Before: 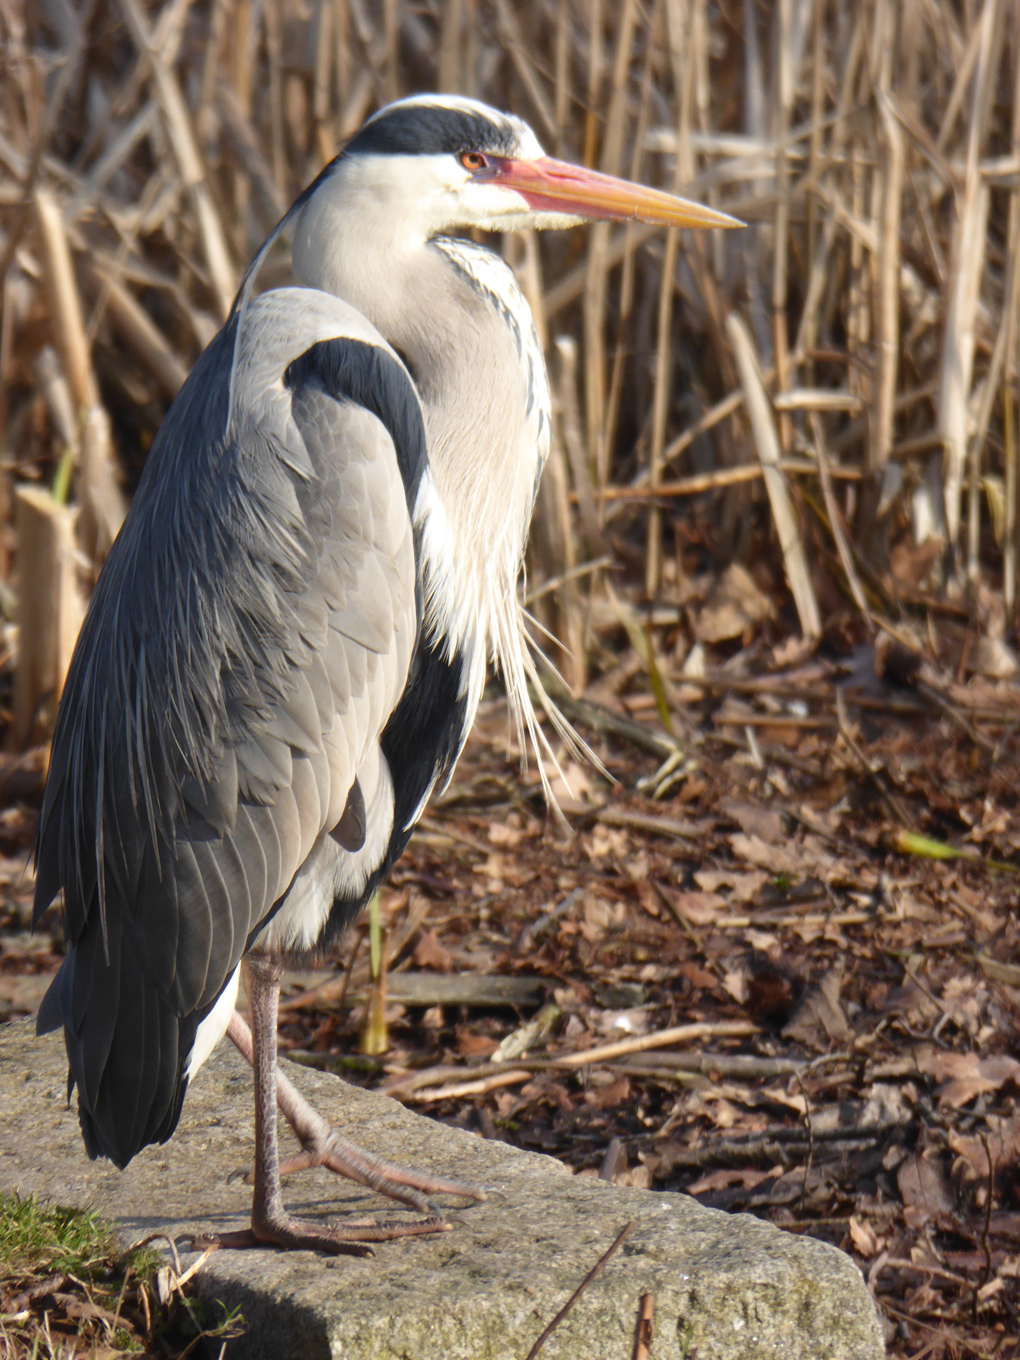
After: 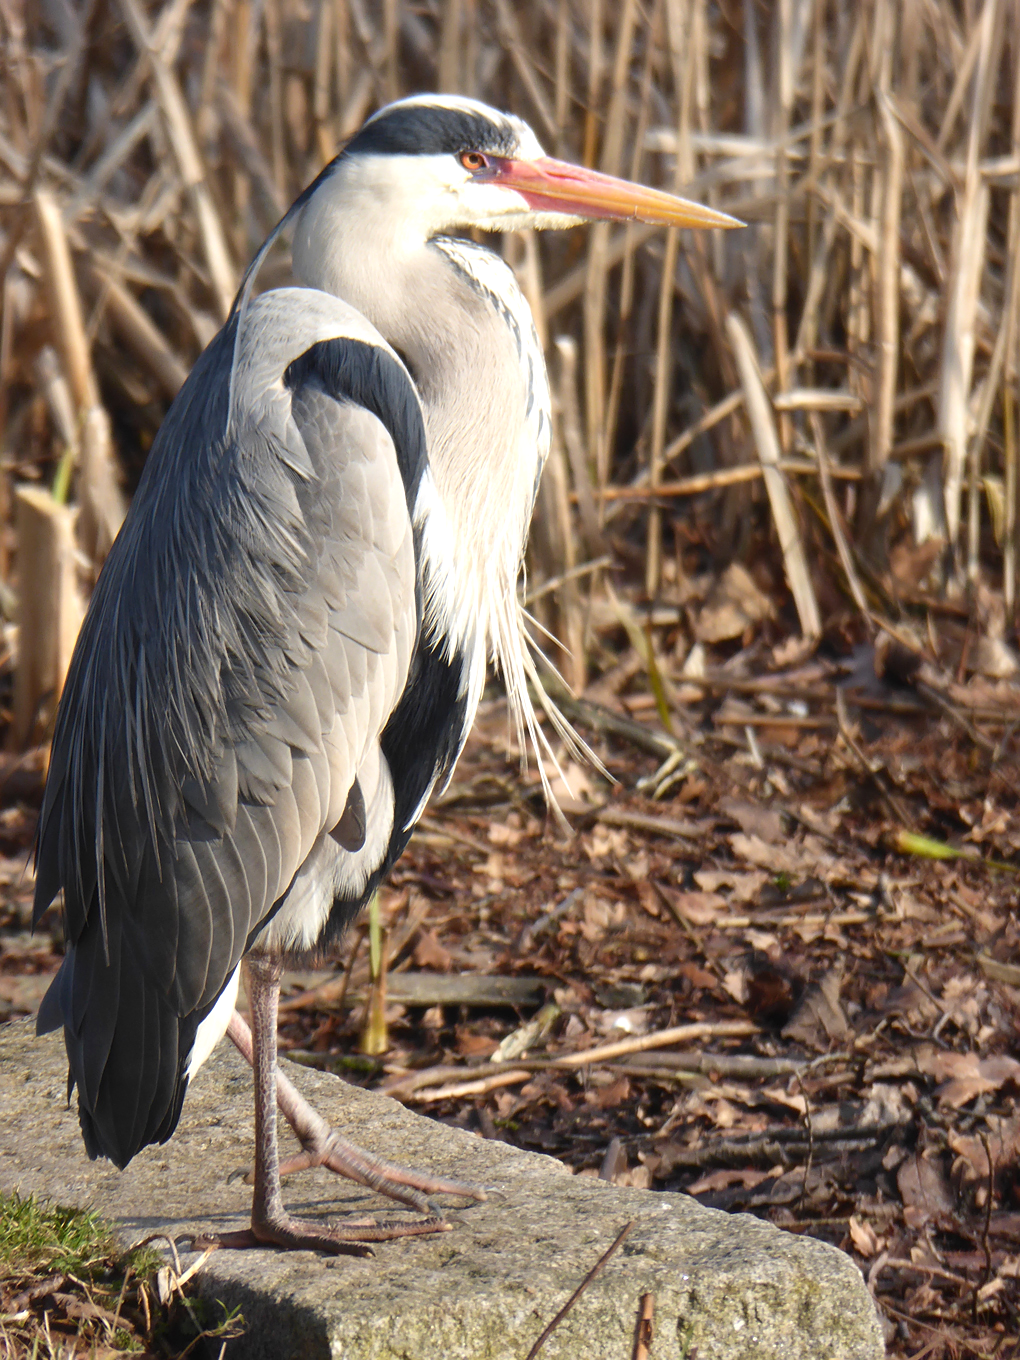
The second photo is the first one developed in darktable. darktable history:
sharpen: radius 0.995
levels: white 99.96%, levels [0, 0.474, 0.947]
